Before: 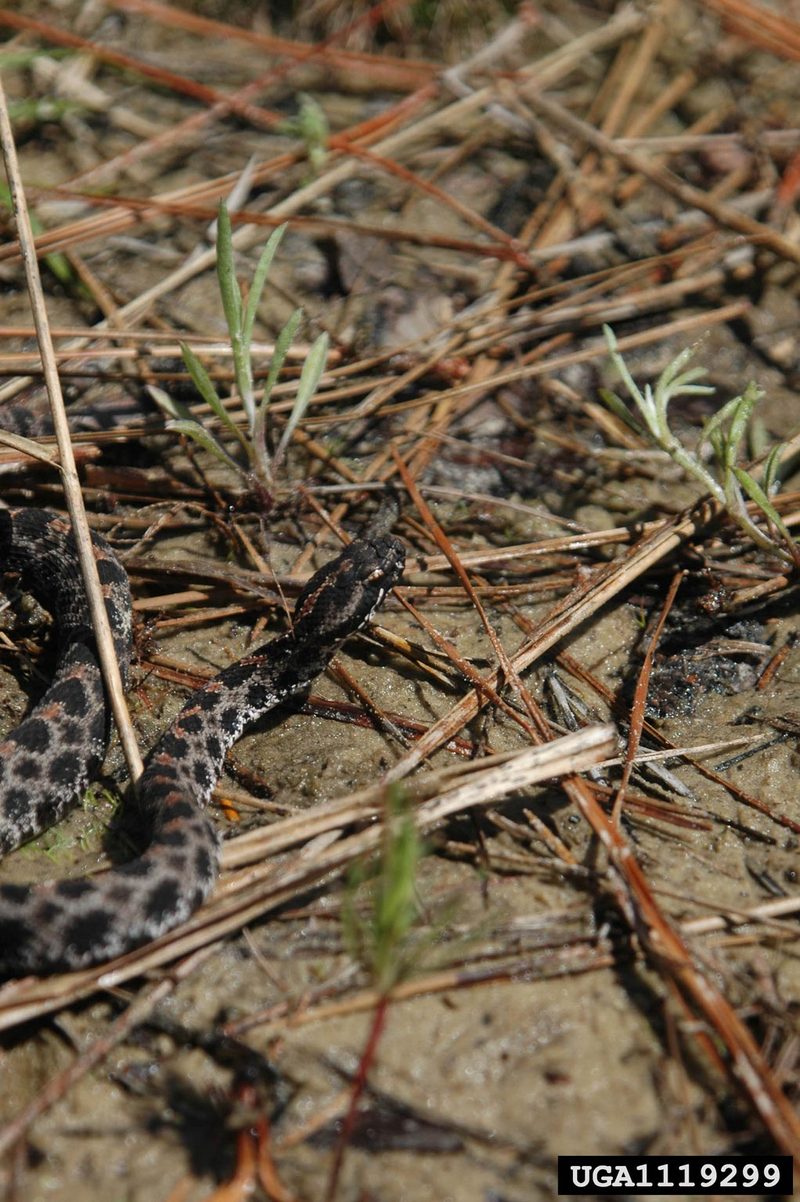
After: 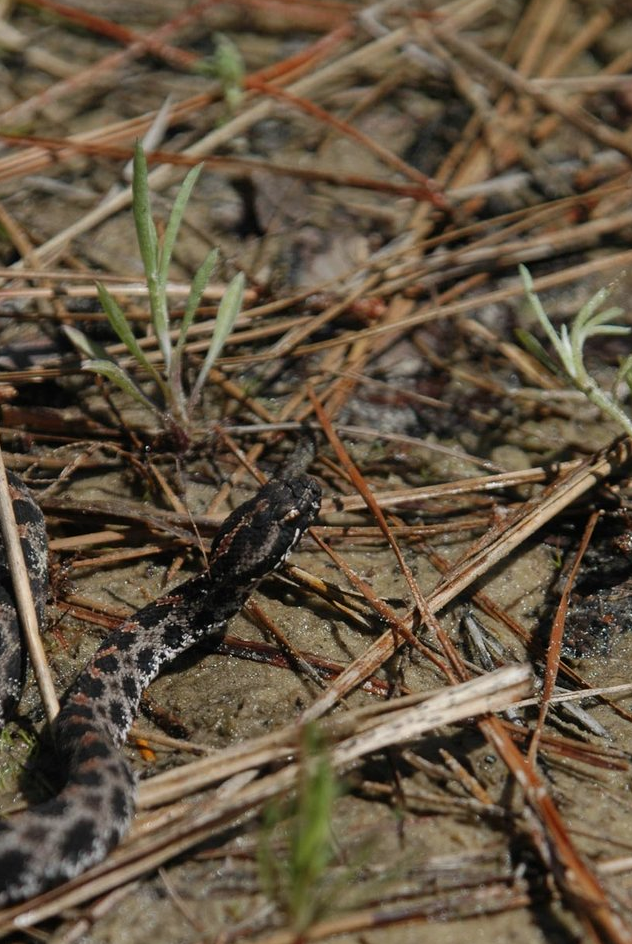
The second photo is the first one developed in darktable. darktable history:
crop and rotate: left 10.558%, top 5.007%, right 10.352%, bottom 16.433%
exposure: exposure -0.299 EV, compensate highlight preservation false
